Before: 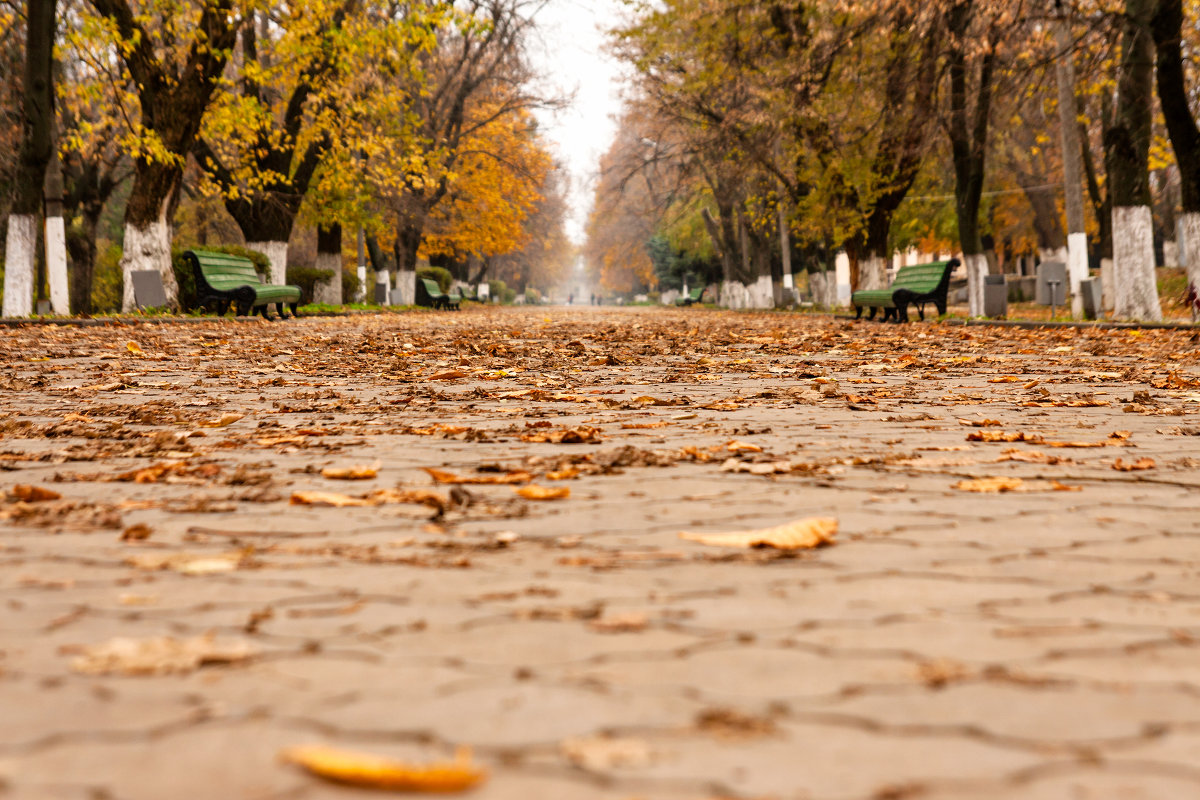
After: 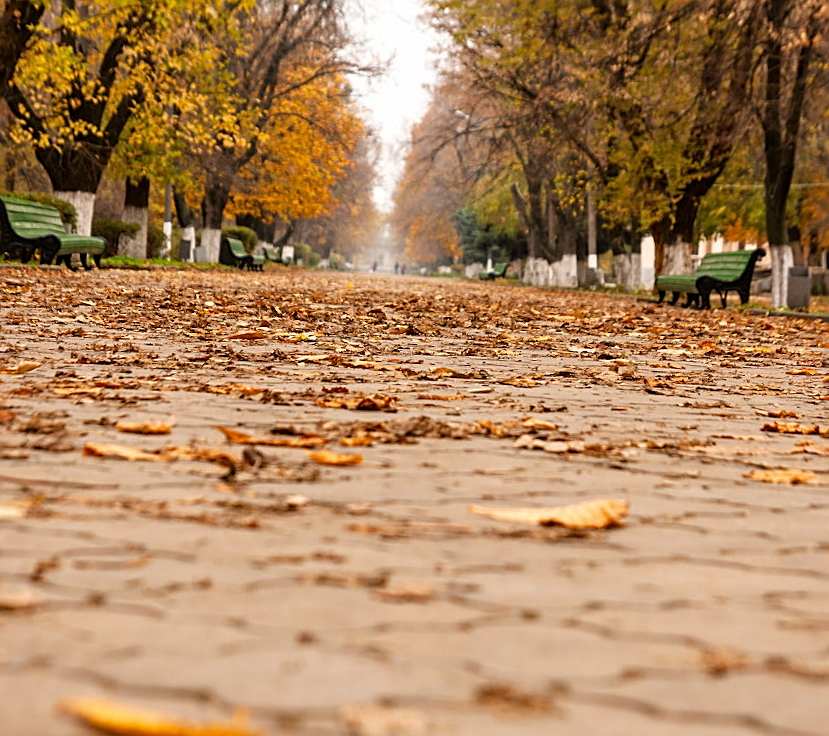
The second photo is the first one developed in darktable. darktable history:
crop and rotate: angle -3.3°, left 14.037%, top 0.039%, right 10.955%, bottom 0.053%
sharpen: on, module defaults
color zones: curves: ch0 [(0.25, 0.5) (0.636, 0.25) (0.75, 0.5)], mix 102.1%
